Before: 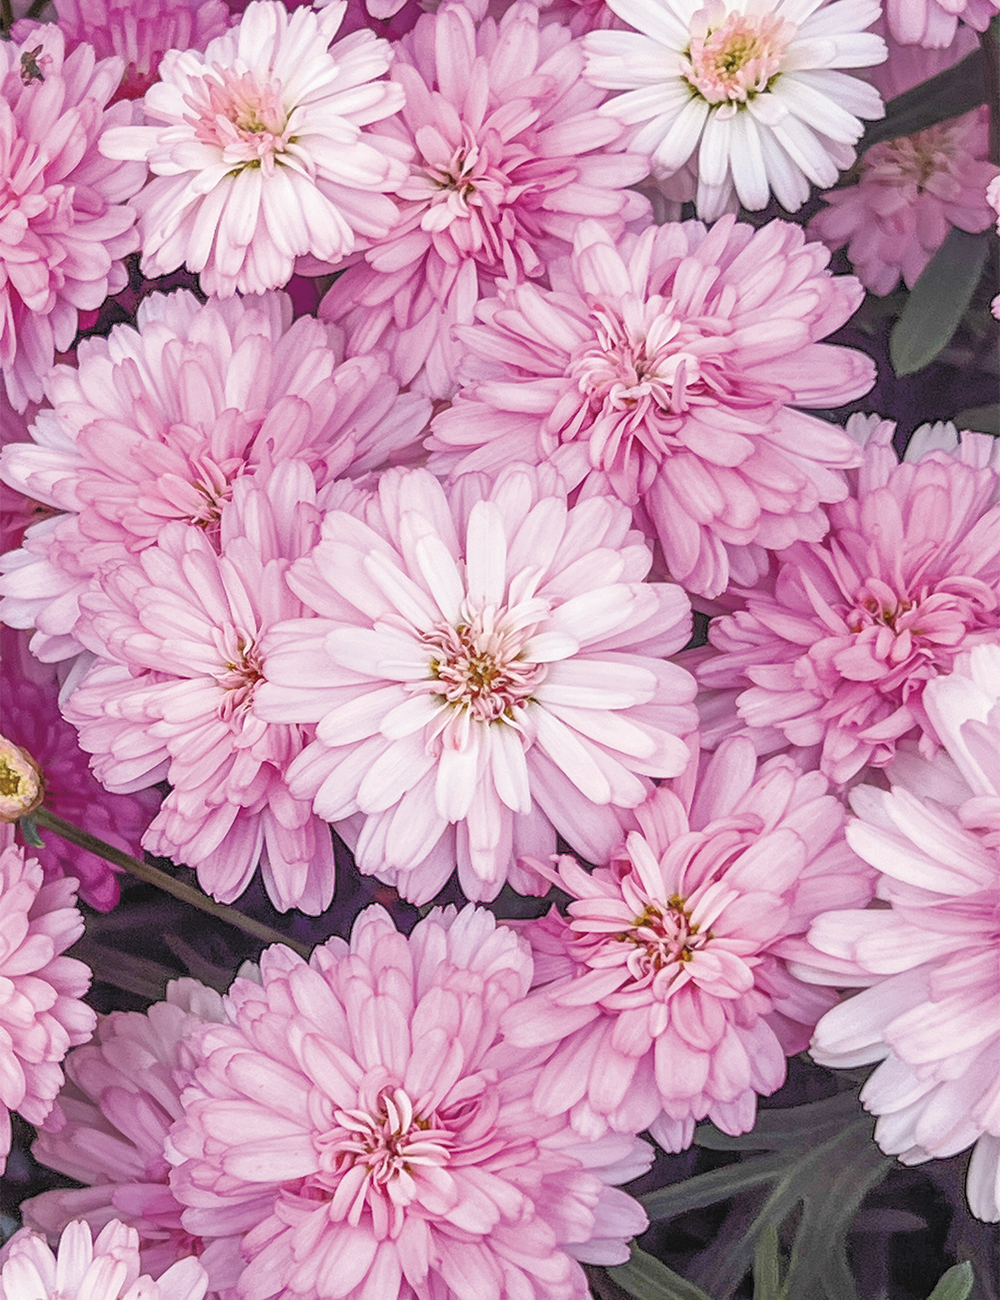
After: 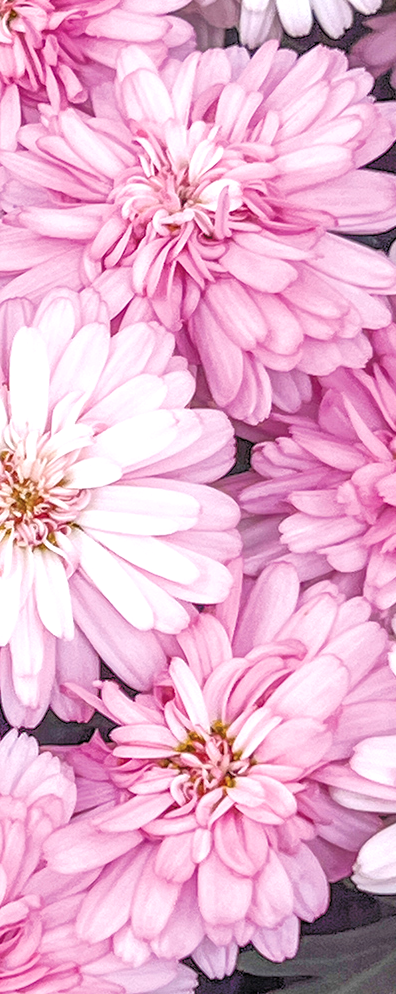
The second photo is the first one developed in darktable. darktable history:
crop: left 45.721%, top 13.393%, right 14.118%, bottom 10.01%
exposure: black level correction 0.005, exposure 0.417 EV, compensate highlight preservation false
